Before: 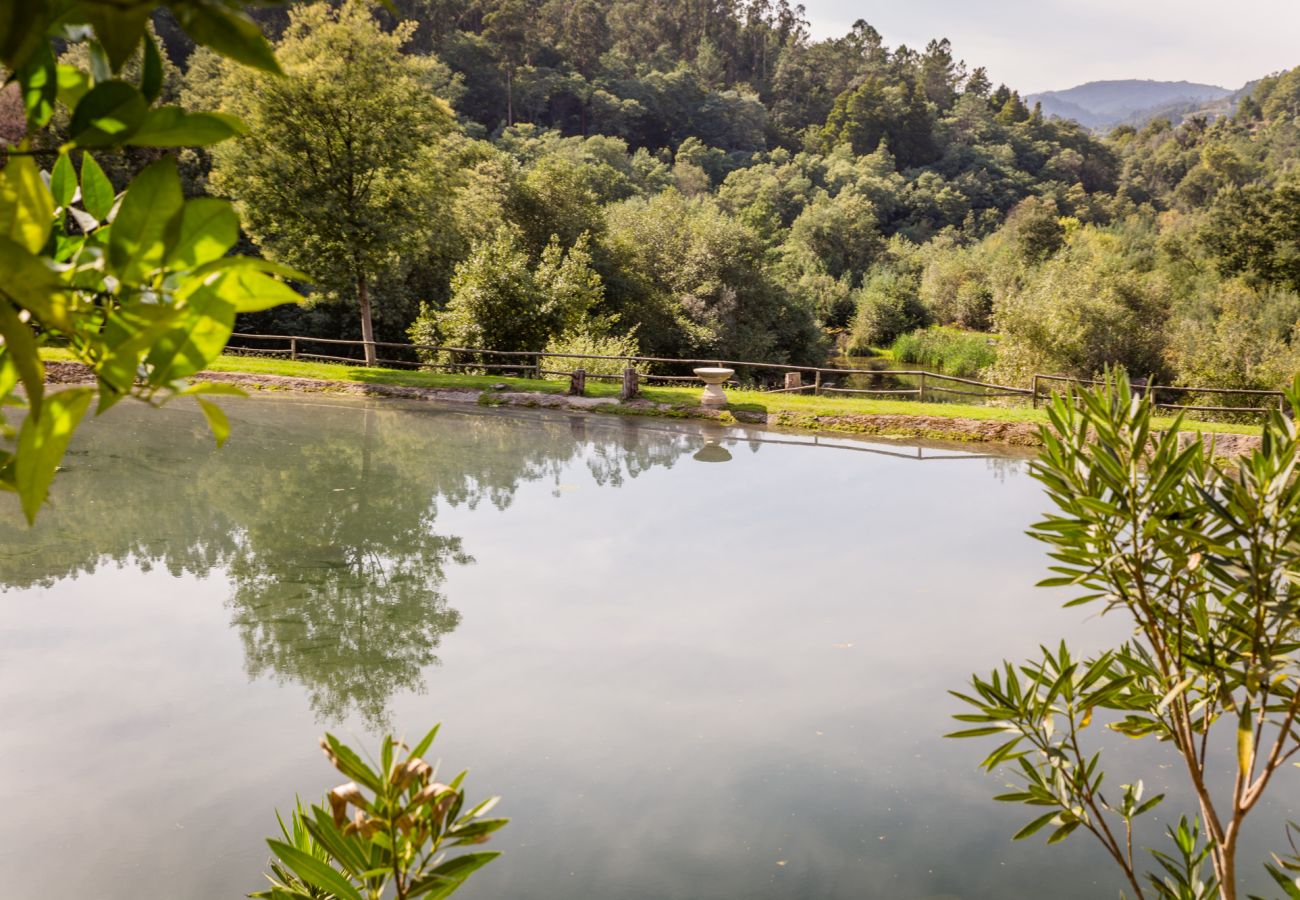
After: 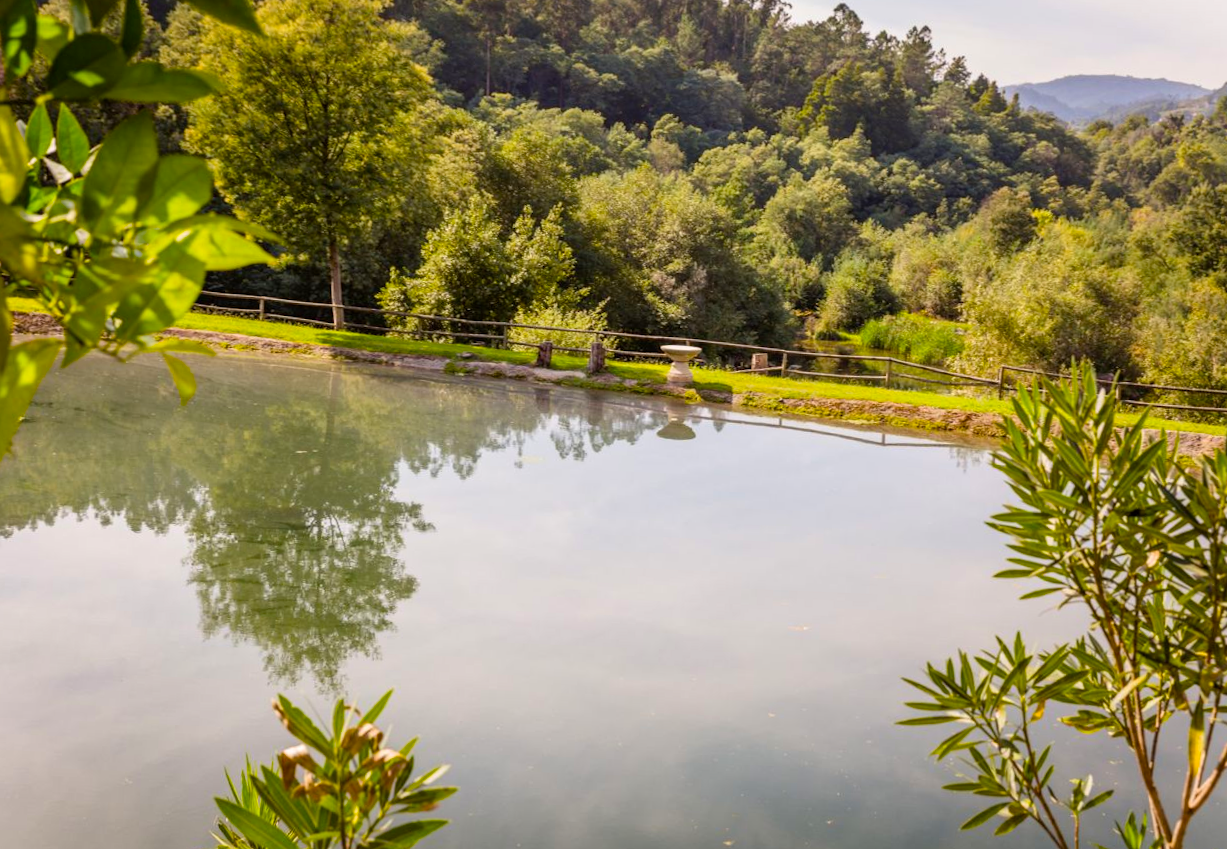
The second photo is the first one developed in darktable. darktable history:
color balance rgb: perceptual saturation grading › global saturation 20%, global vibrance 20%
crop and rotate: angle -2.38°
